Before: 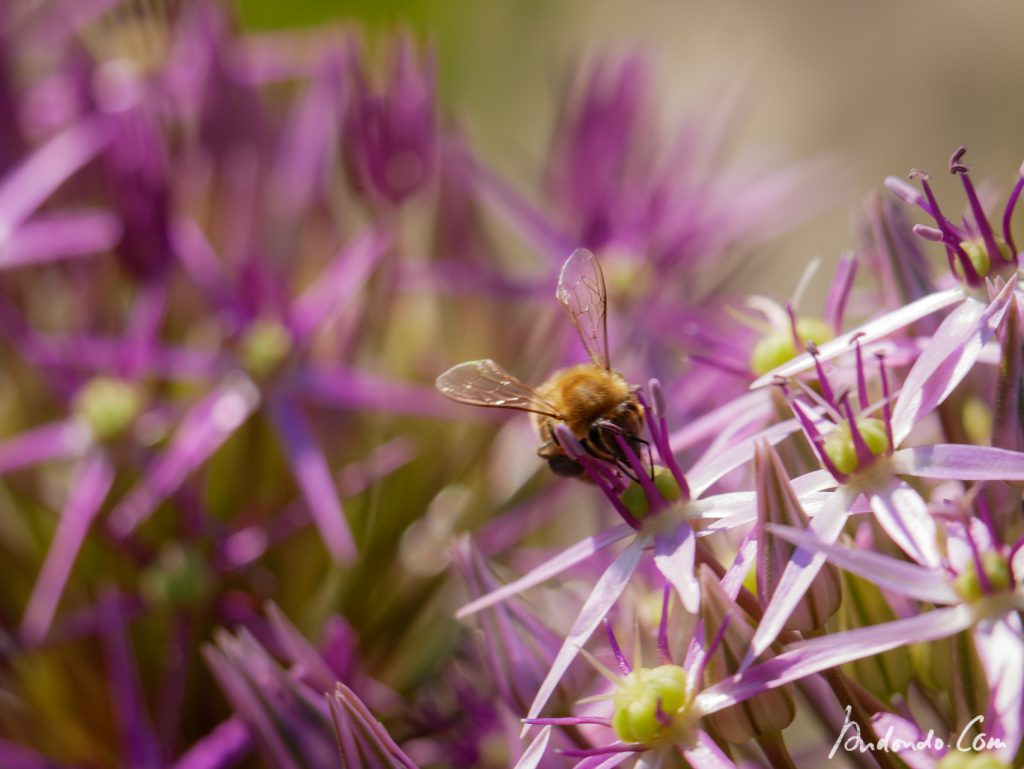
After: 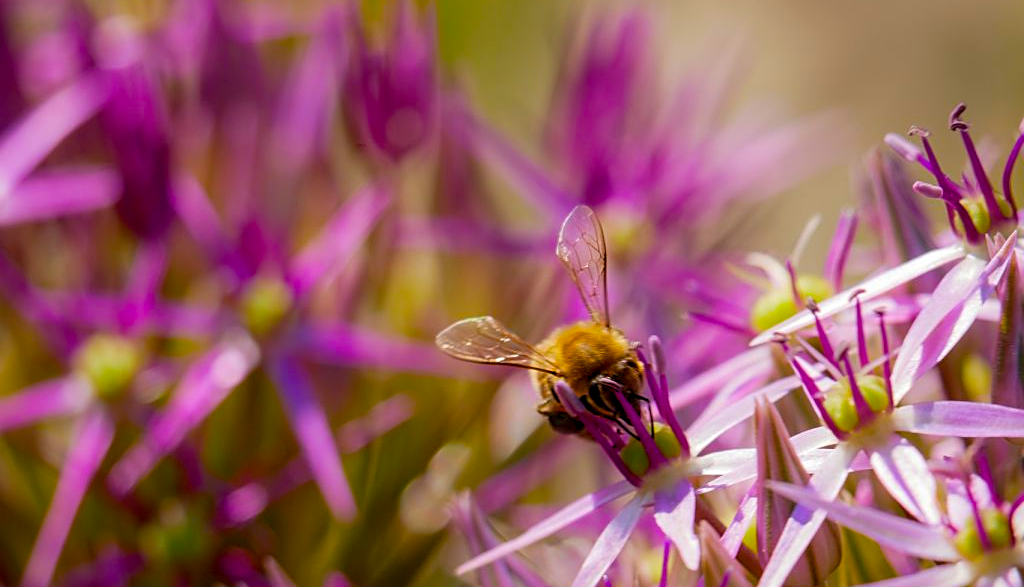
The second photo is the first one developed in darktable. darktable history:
crop: top 5.605%, bottom 18.034%
color balance rgb: global offset › luminance -0.491%, linear chroma grading › shadows 9.439%, linear chroma grading › highlights 10.931%, linear chroma grading › global chroma 14.718%, linear chroma grading › mid-tones 14.606%, perceptual saturation grading › global saturation -0.028%, global vibrance 27.179%
sharpen: amount 0.478
